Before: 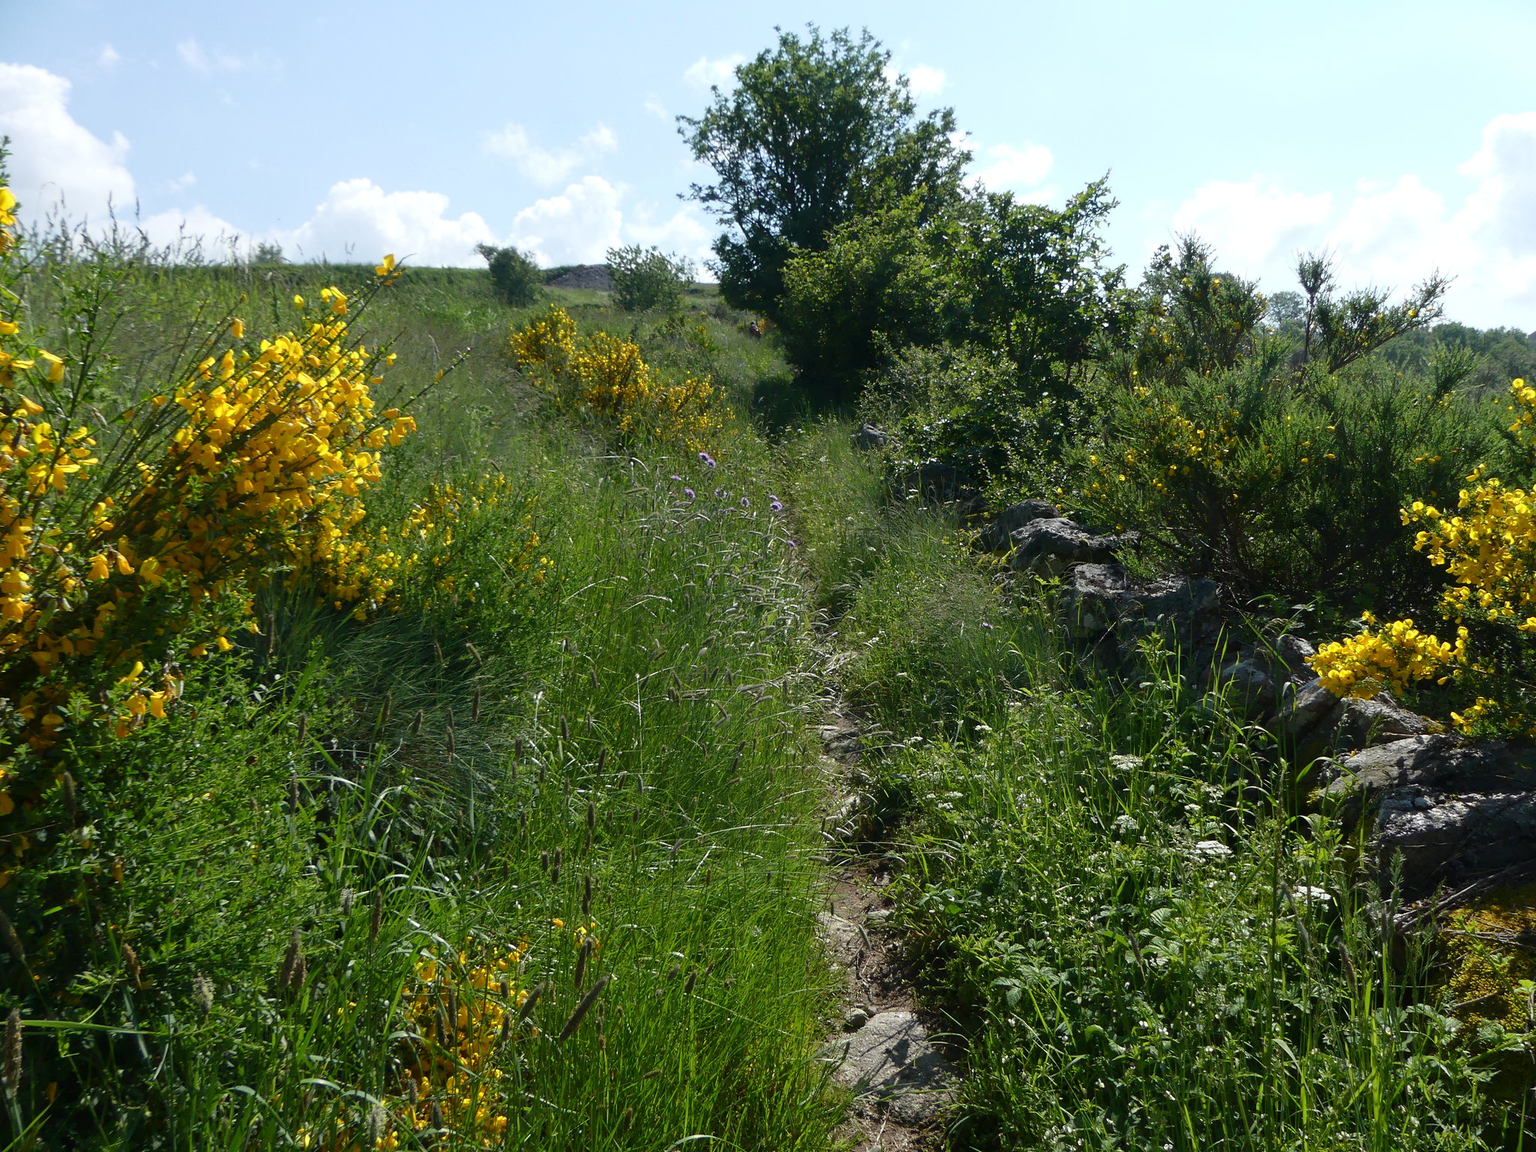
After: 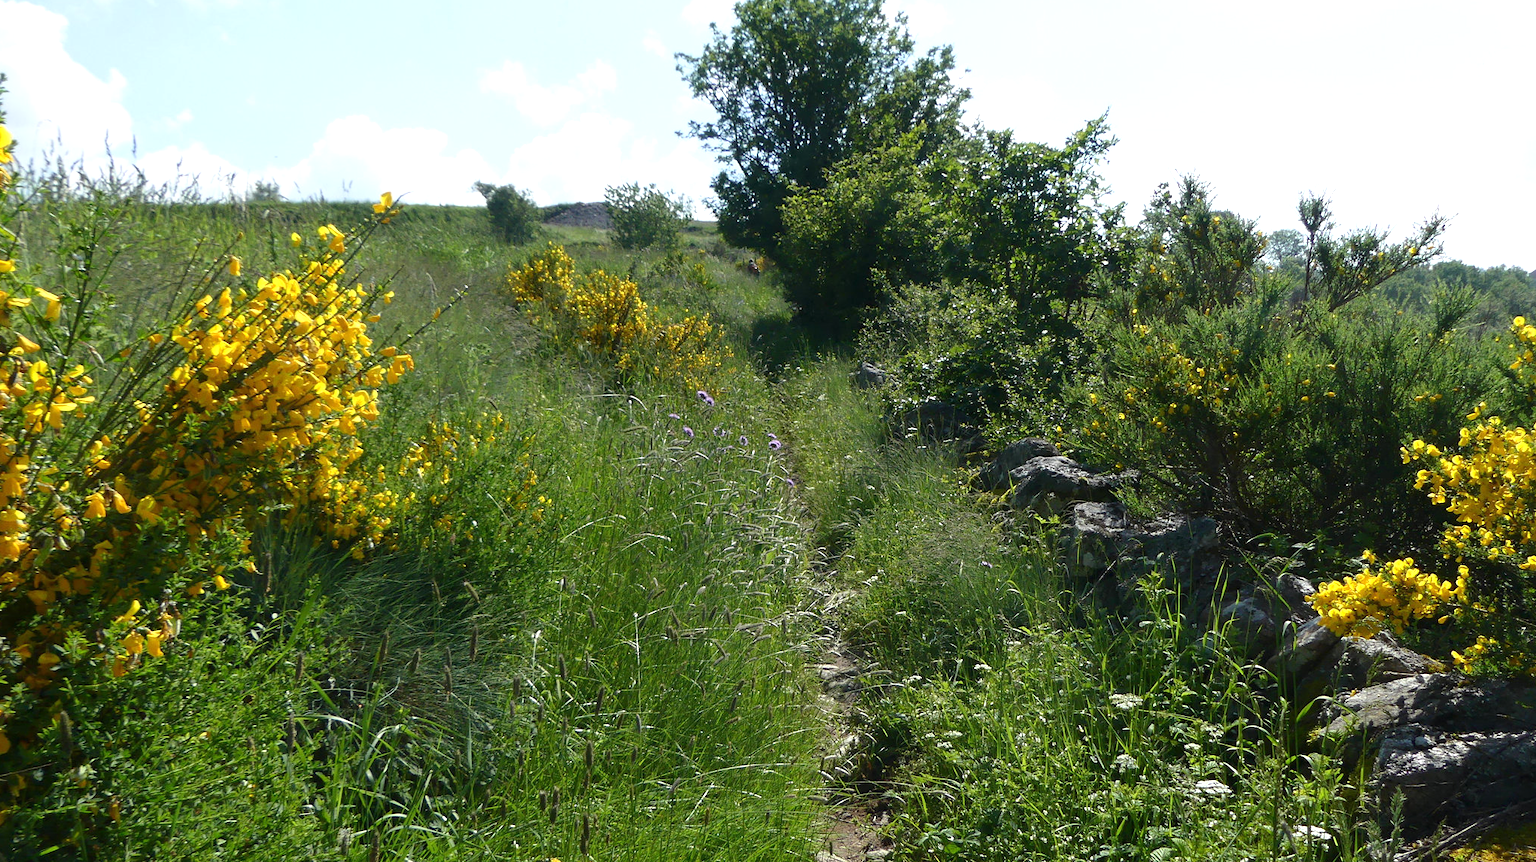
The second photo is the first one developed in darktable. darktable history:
exposure: exposure 0.407 EV, compensate exposure bias true, compensate highlight preservation false
crop: left 0.255%, top 5.497%, bottom 19.86%
